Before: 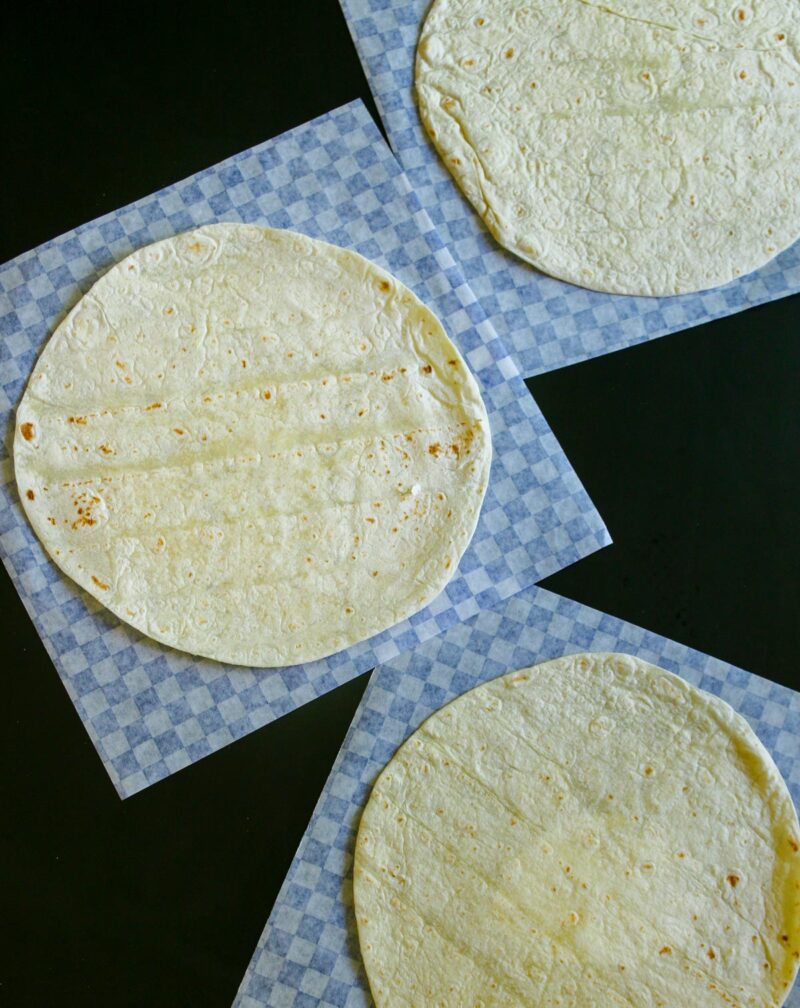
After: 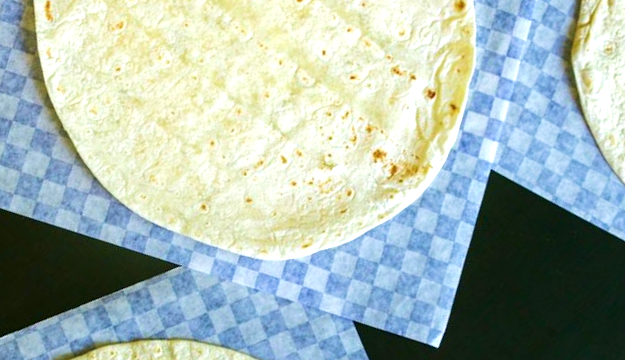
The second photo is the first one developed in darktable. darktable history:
crop and rotate: angle -45.4°, top 16.446%, right 0.971%, bottom 11.7%
exposure: exposure 0.672 EV, compensate exposure bias true, compensate highlight preservation false
velvia: on, module defaults
